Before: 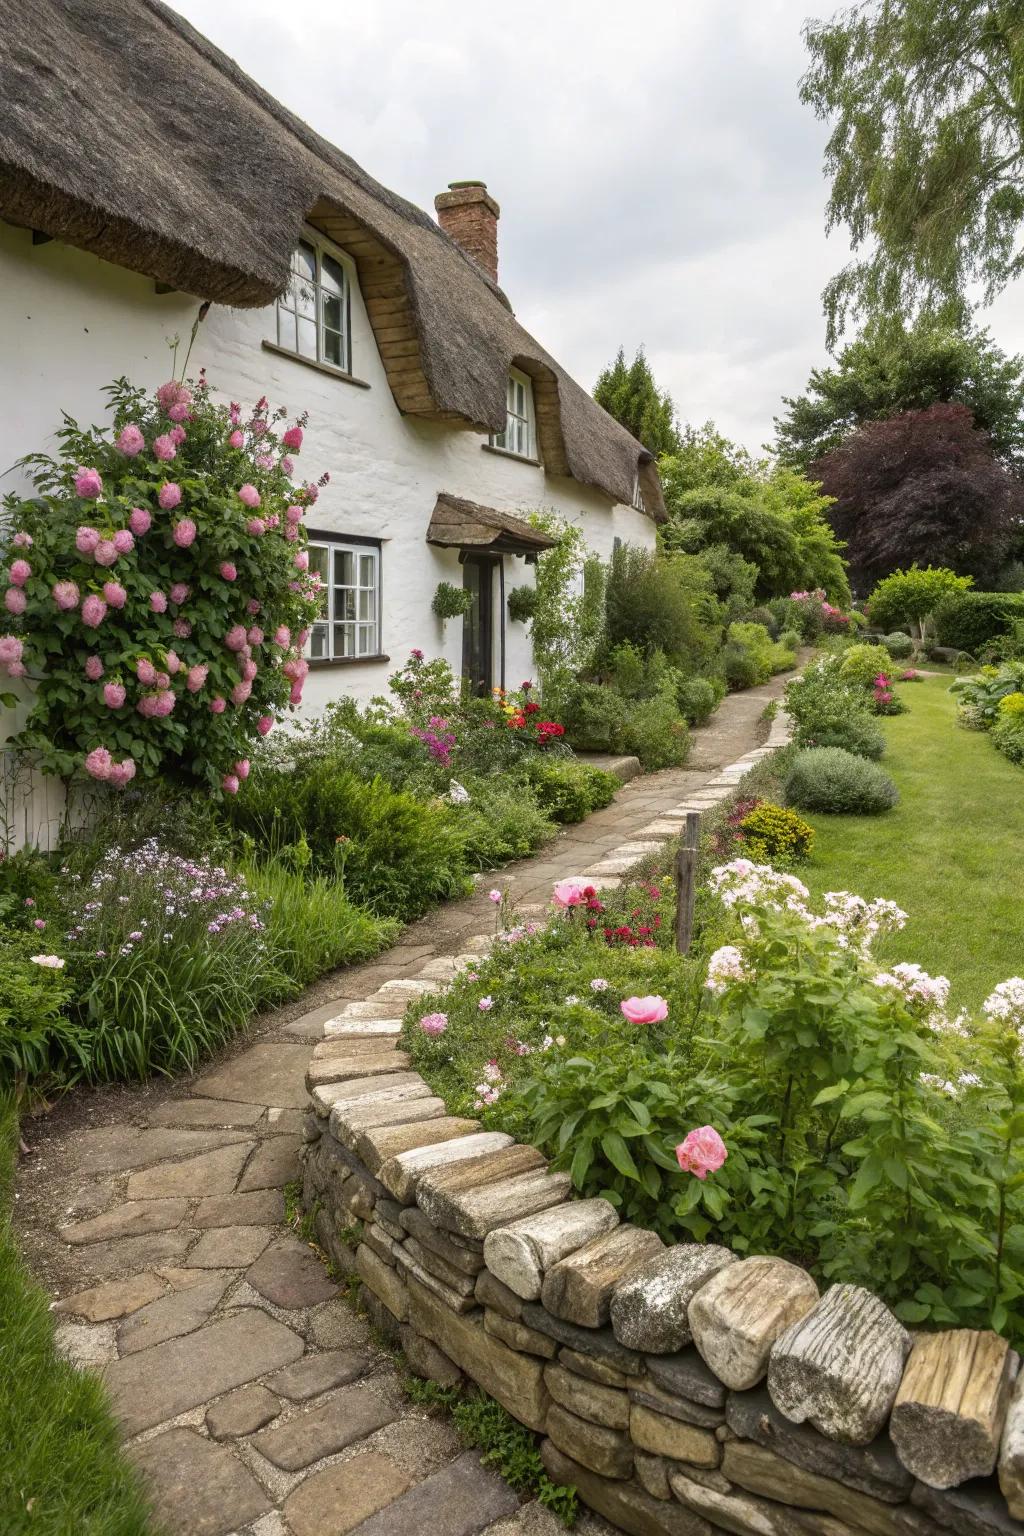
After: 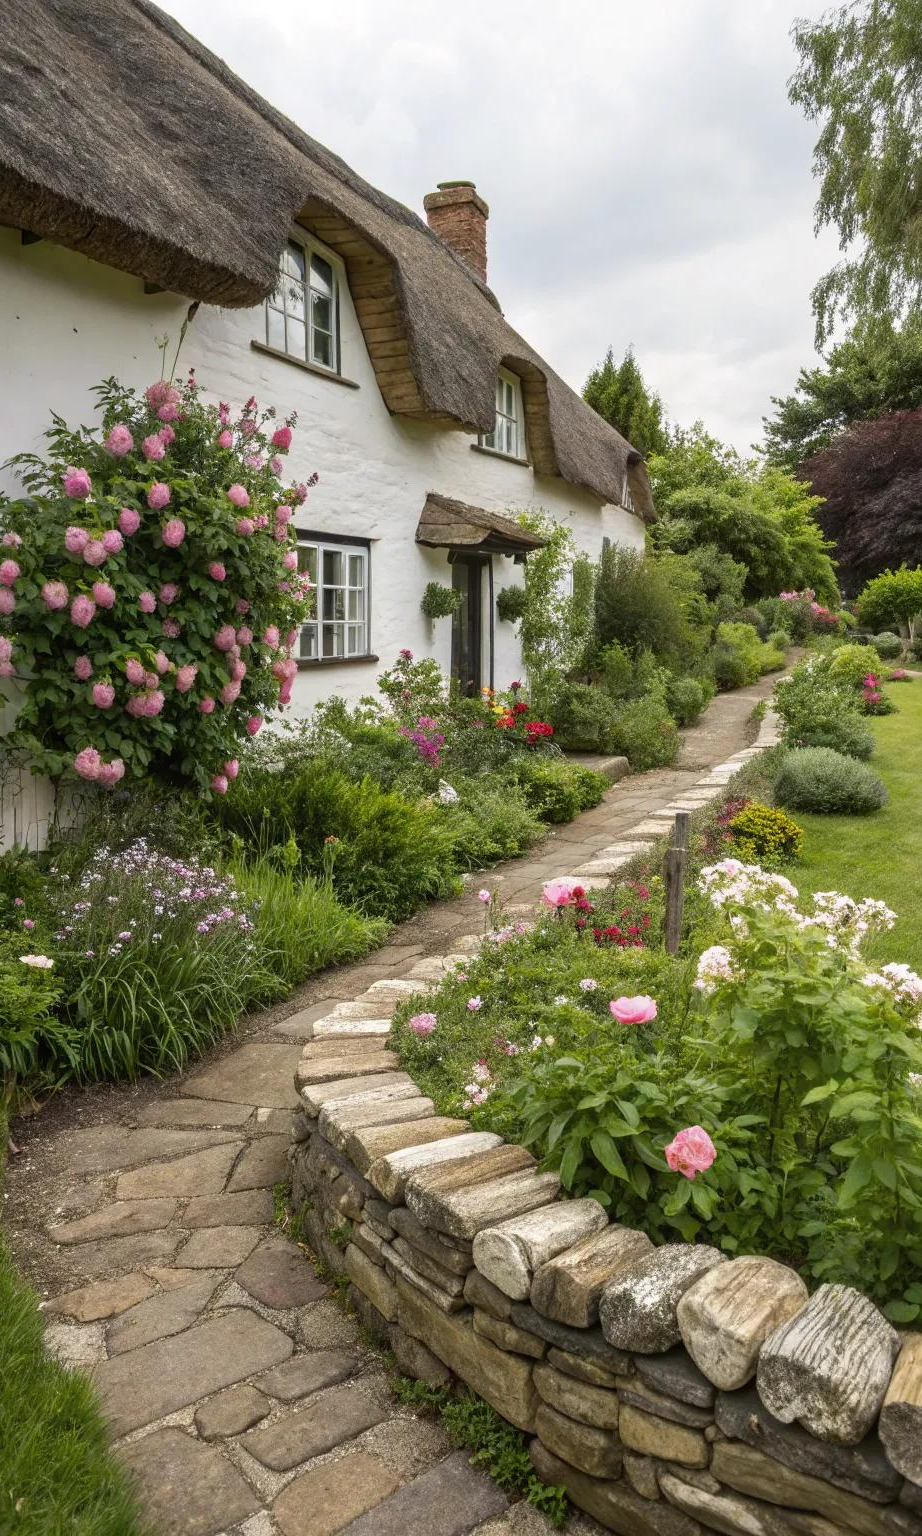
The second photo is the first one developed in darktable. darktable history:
crop and rotate: left 1.088%, right 8.807%
